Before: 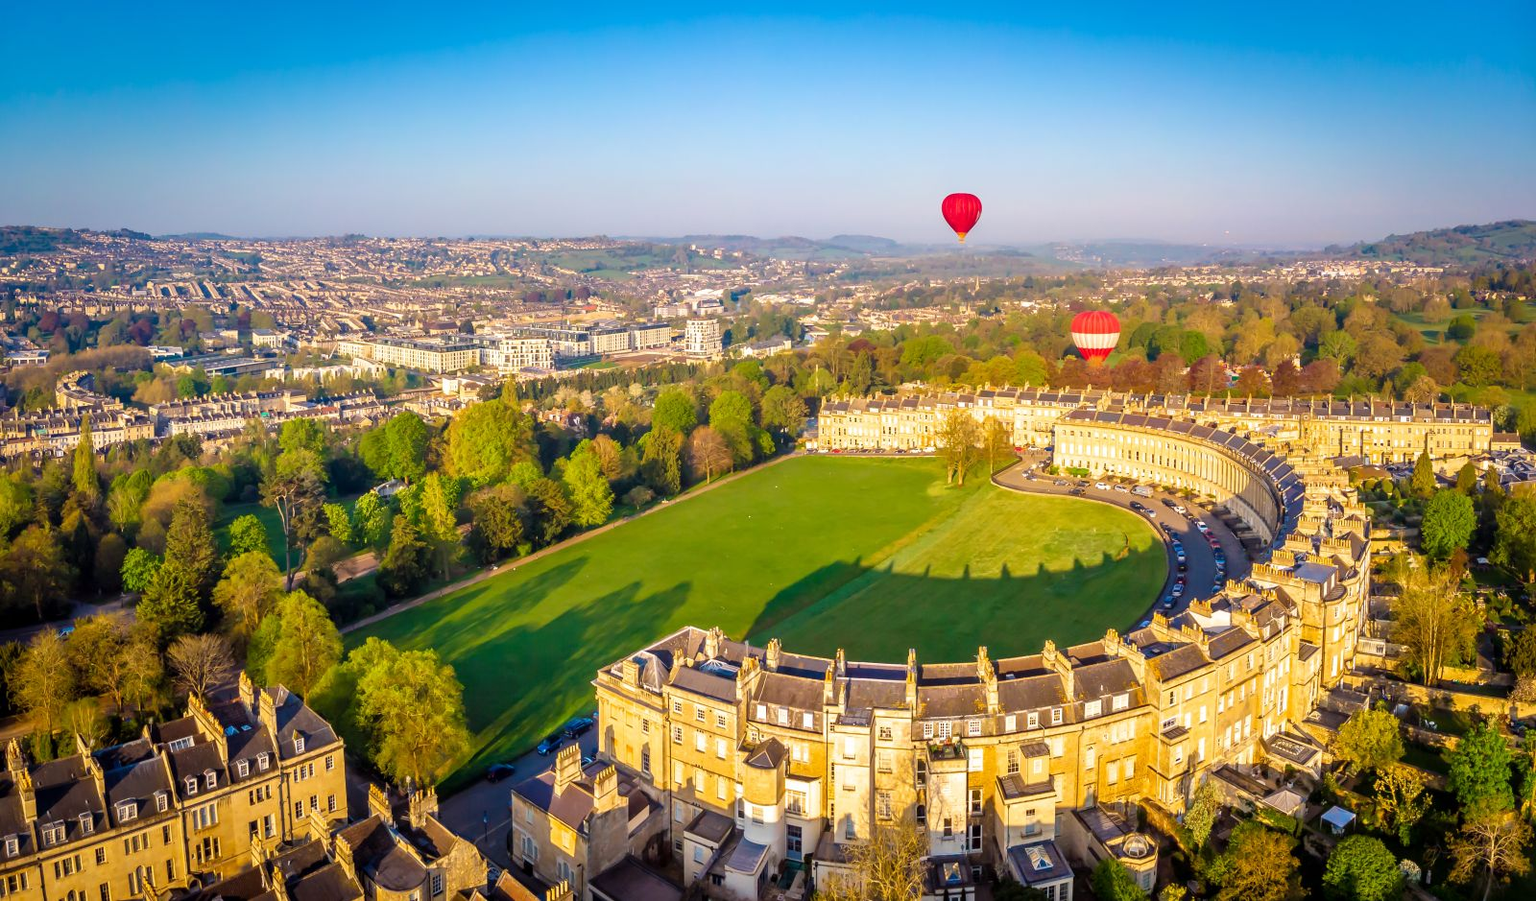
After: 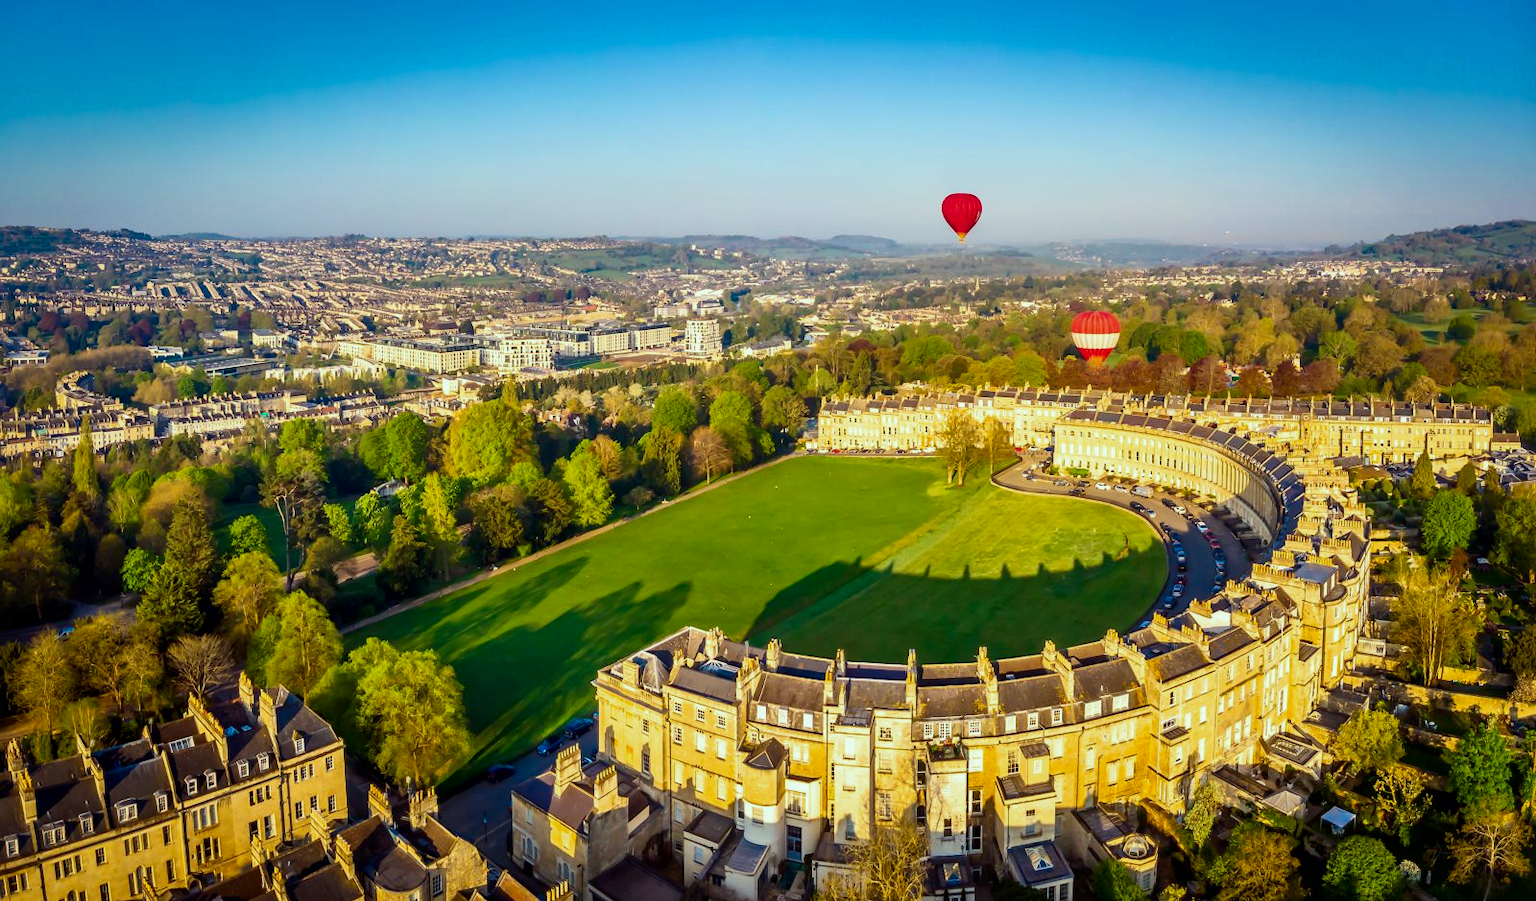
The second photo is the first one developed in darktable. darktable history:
color correction: highlights a* -8.33, highlights b* 3.31
shadows and highlights: shadows 24.9, white point adjustment -3.18, highlights -29.99
tone curve: curves: ch0 [(0, 0) (0.003, 0.012) (0.011, 0.015) (0.025, 0.02) (0.044, 0.032) (0.069, 0.044) (0.1, 0.063) (0.136, 0.085) (0.177, 0.121) (0.224, 0.159) (0.277, 0.207) (0.335, 0.261) (0.399, 0.328) (0.468, 0.41) (0.543, 0.506) (0.623, 0.609) (0.709, 0.719) (0.801, 0.82) (0.898, 0.907) (1, 1)], color space Lab, independent channels, preserve colors none
local contrast: mode bilateral grid, contrast 19, coarseness 50, detail 120%, midtone range 0.2
